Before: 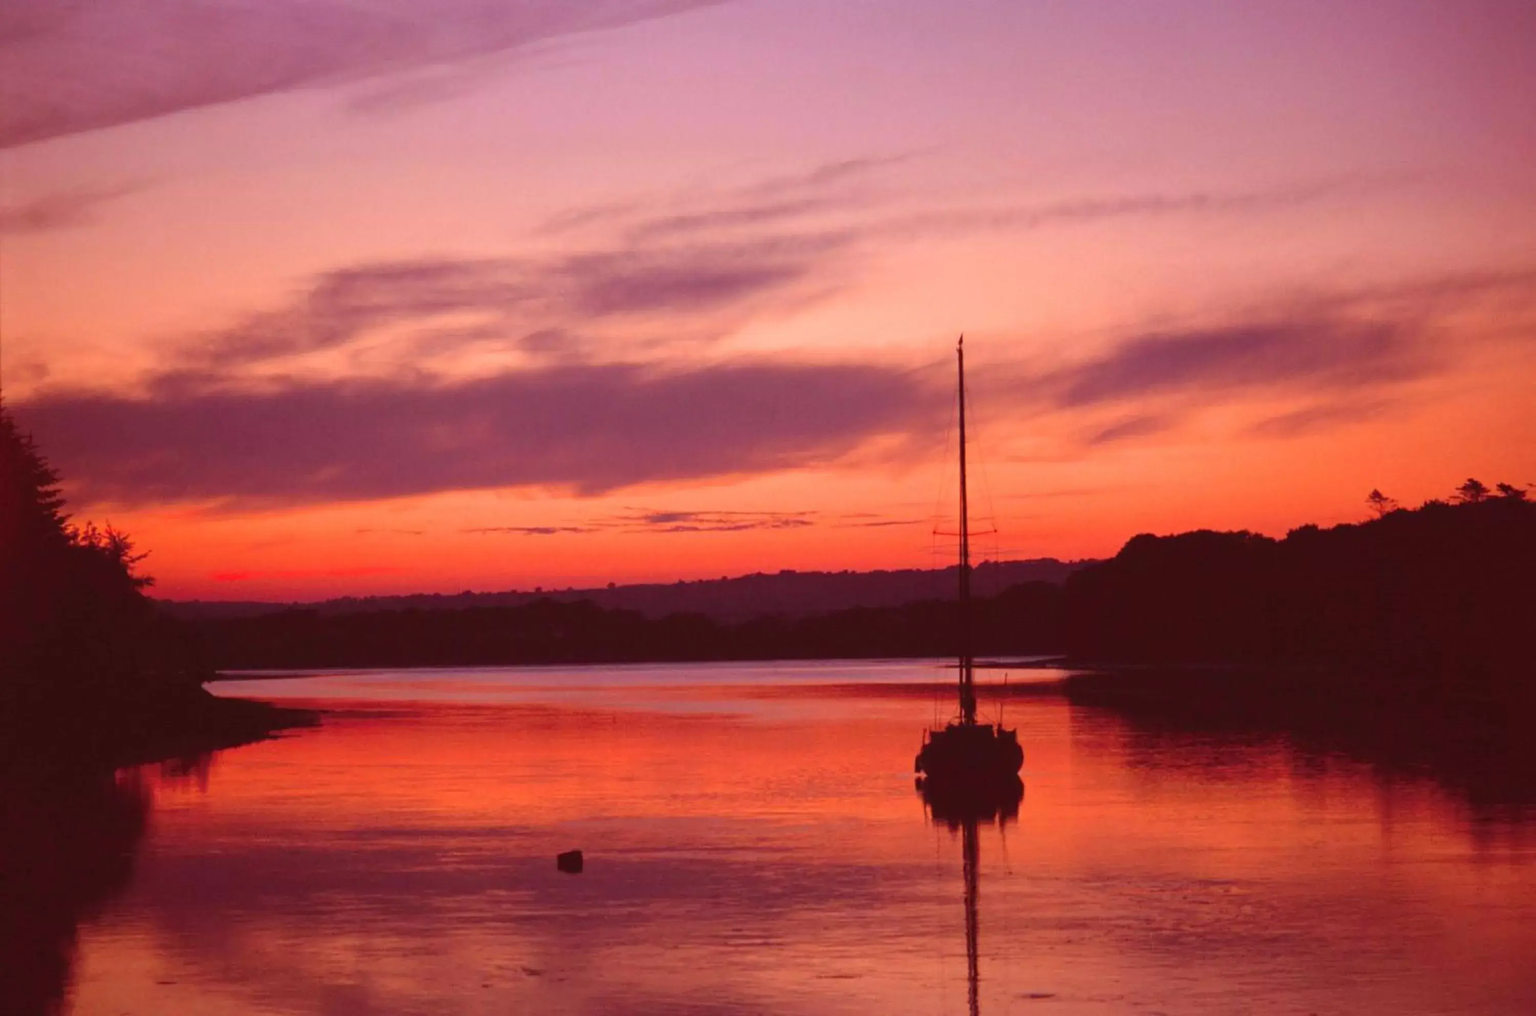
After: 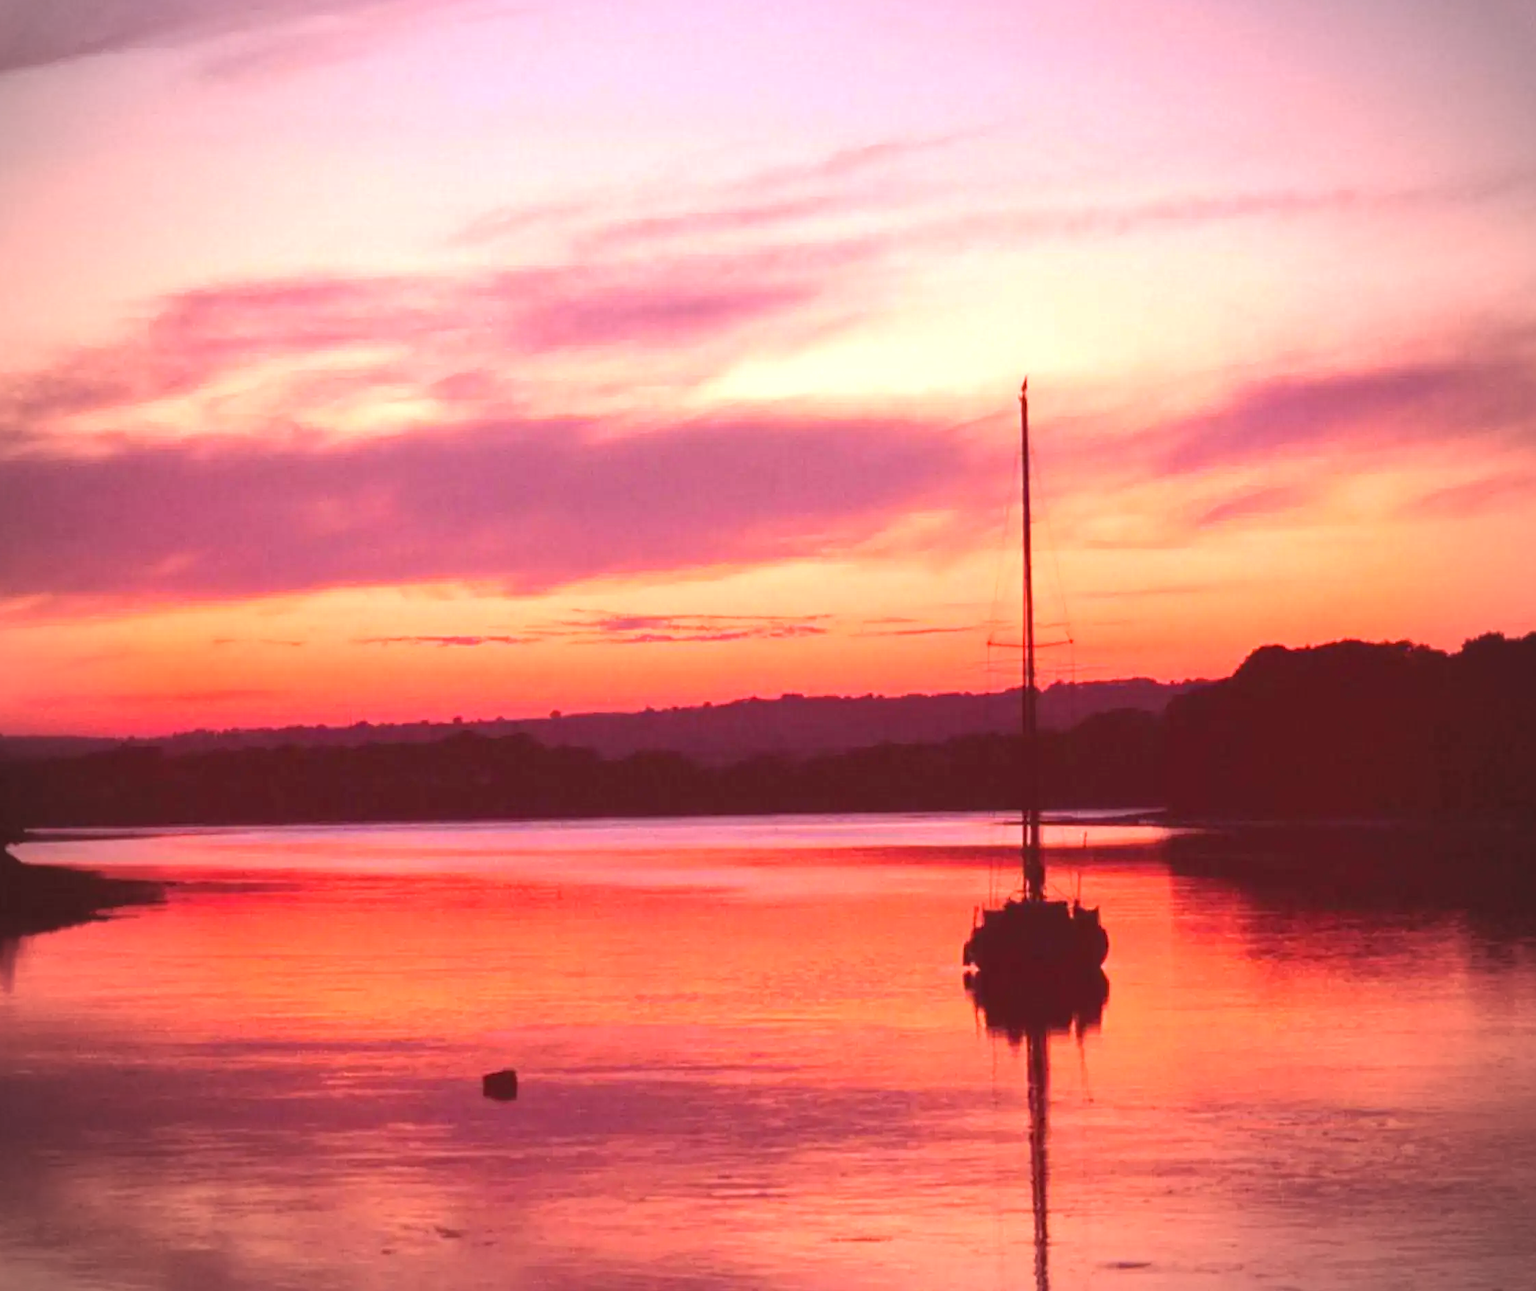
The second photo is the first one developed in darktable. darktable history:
crop and rotate: left 12.922%, top 5.254%, right 12.557%
exposure: black level correction 0, exposure 1.199 EV, compensate highlight preservation false
vignetting: fall-off radius 44.86%
